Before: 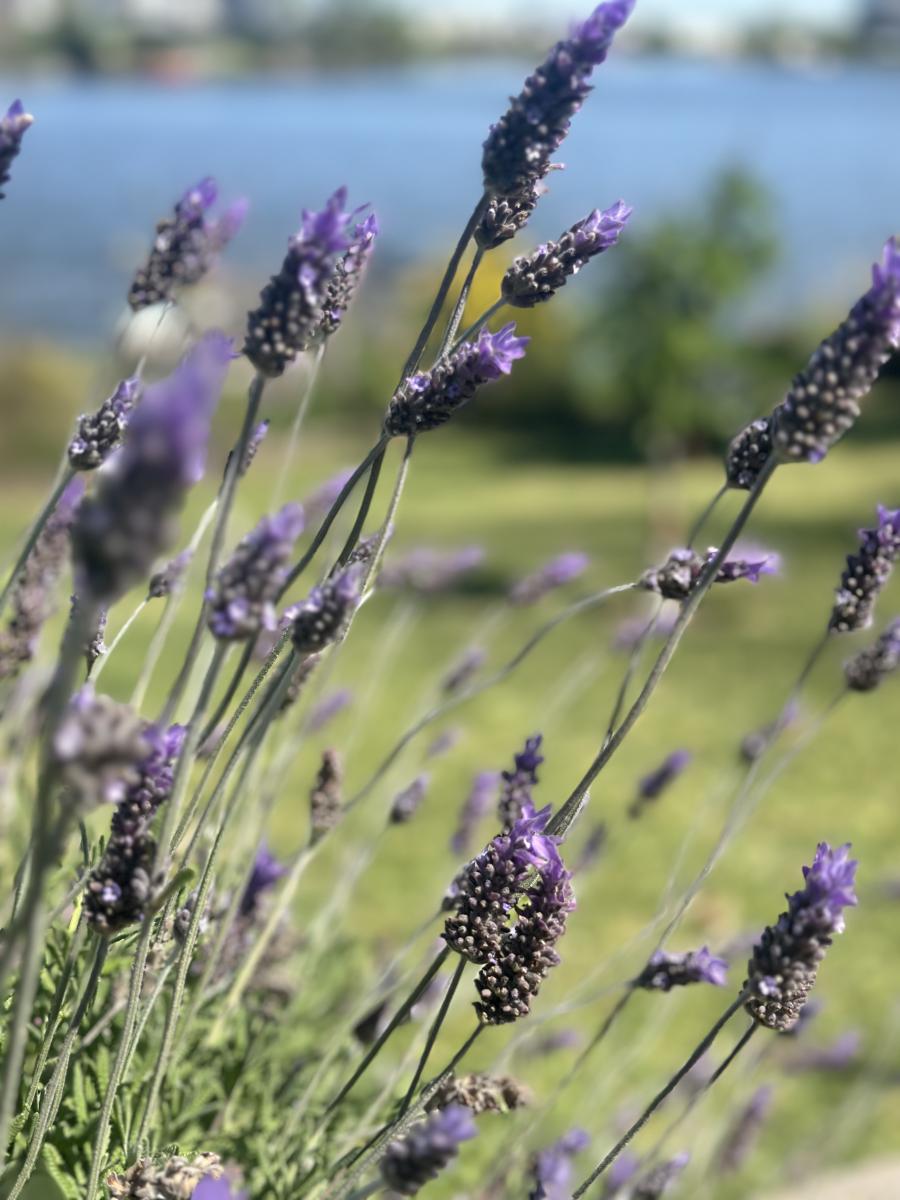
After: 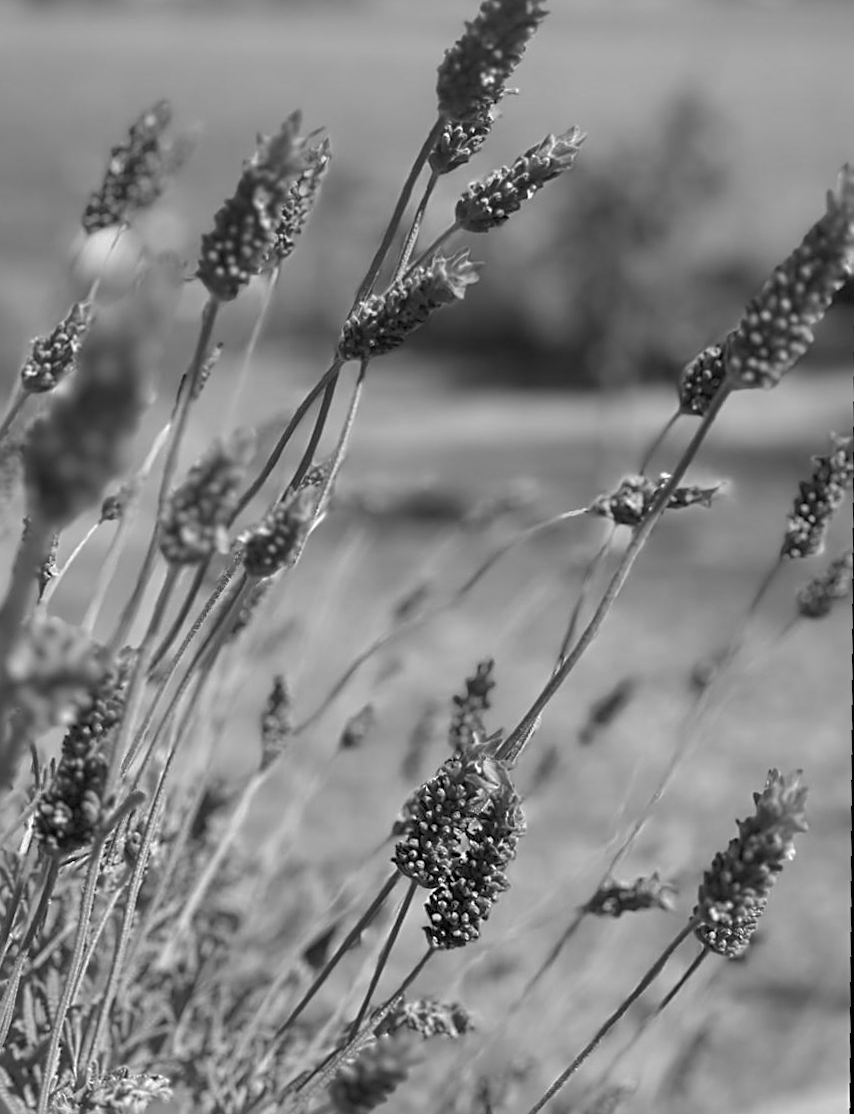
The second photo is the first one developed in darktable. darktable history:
crop and rotate: angle 1.96°, left 5.673%, top 5.673%
exposure: black level correction 0, compensate exposure bias true, compensate highlight preservation false
contrast equalizer: y [[0.5, 0.5, 0.472, 0.5, 0.5, 0.5], [0.5 ×6], [0.5 ×6], [0 ×6], [0 ×6]]
monochrome: a 32, b 64, size 2.3
shadows and highlights: on, module defaults
sharpen: on, module defaults
rotate and perspective: rotation 2.27°, automatic cropping off
